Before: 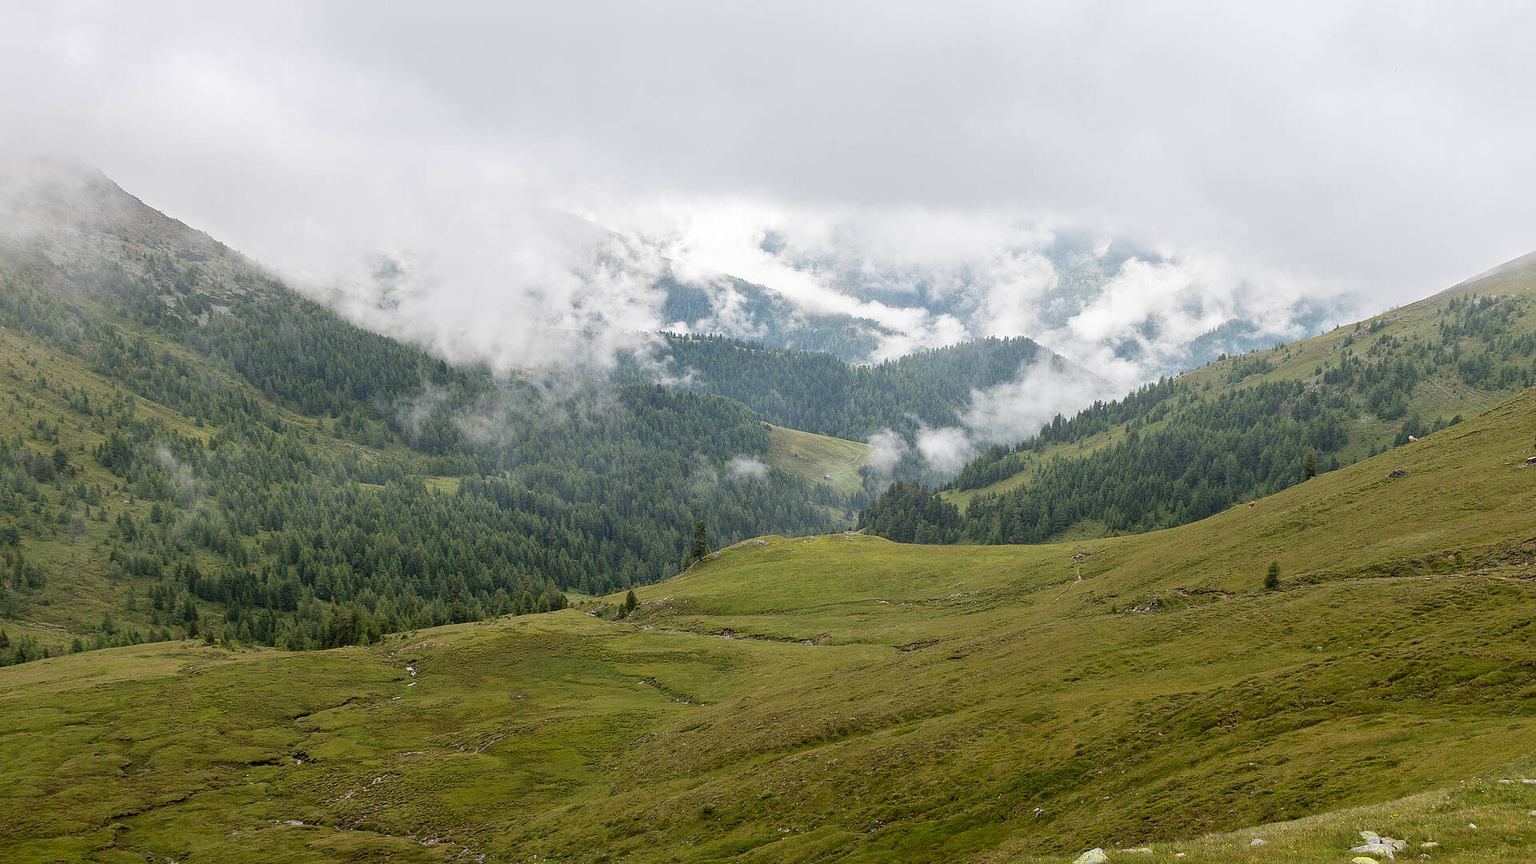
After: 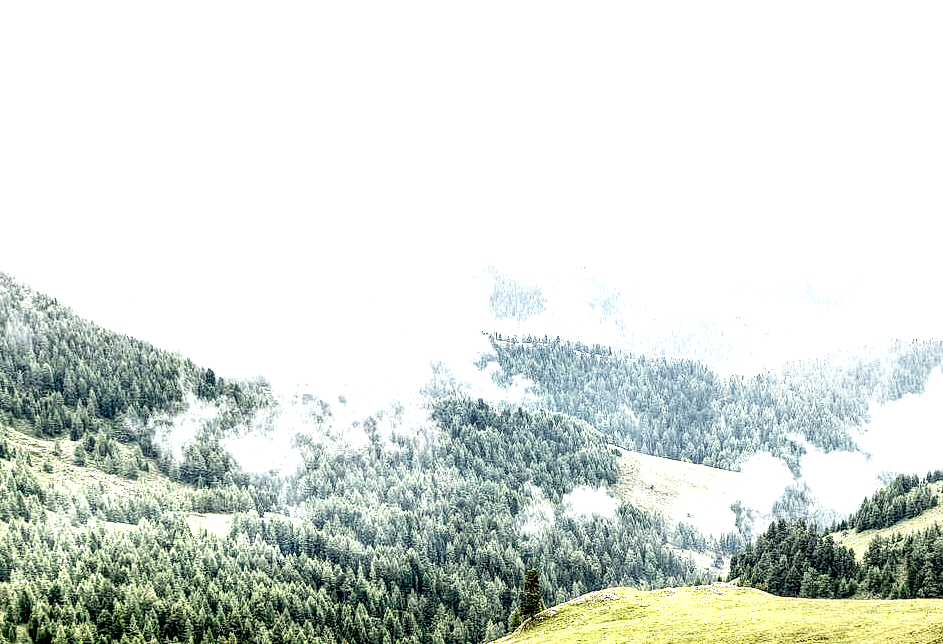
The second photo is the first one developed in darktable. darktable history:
crop: left 17.891%, top 7.68%, right 32.985%, bottom 32.643%
color calibration: illuminant same as pipeline (D50), adaptation XYZ, x 0.345, y 0.358, temperature 5024.21 K
base curve: curves: ch0 [(0, 0) (0.032, 0.037) (0.105, 0.228) (0.435, 0.76) (0.856, 0.983) (1, 1)], exposure shift 0.01, preserve colors none
local contrast: highlights 110%, shadows 40%, detail 293%
exposure: black level correction 0, exposure 1.194 EV, compensate highlight preservation false
